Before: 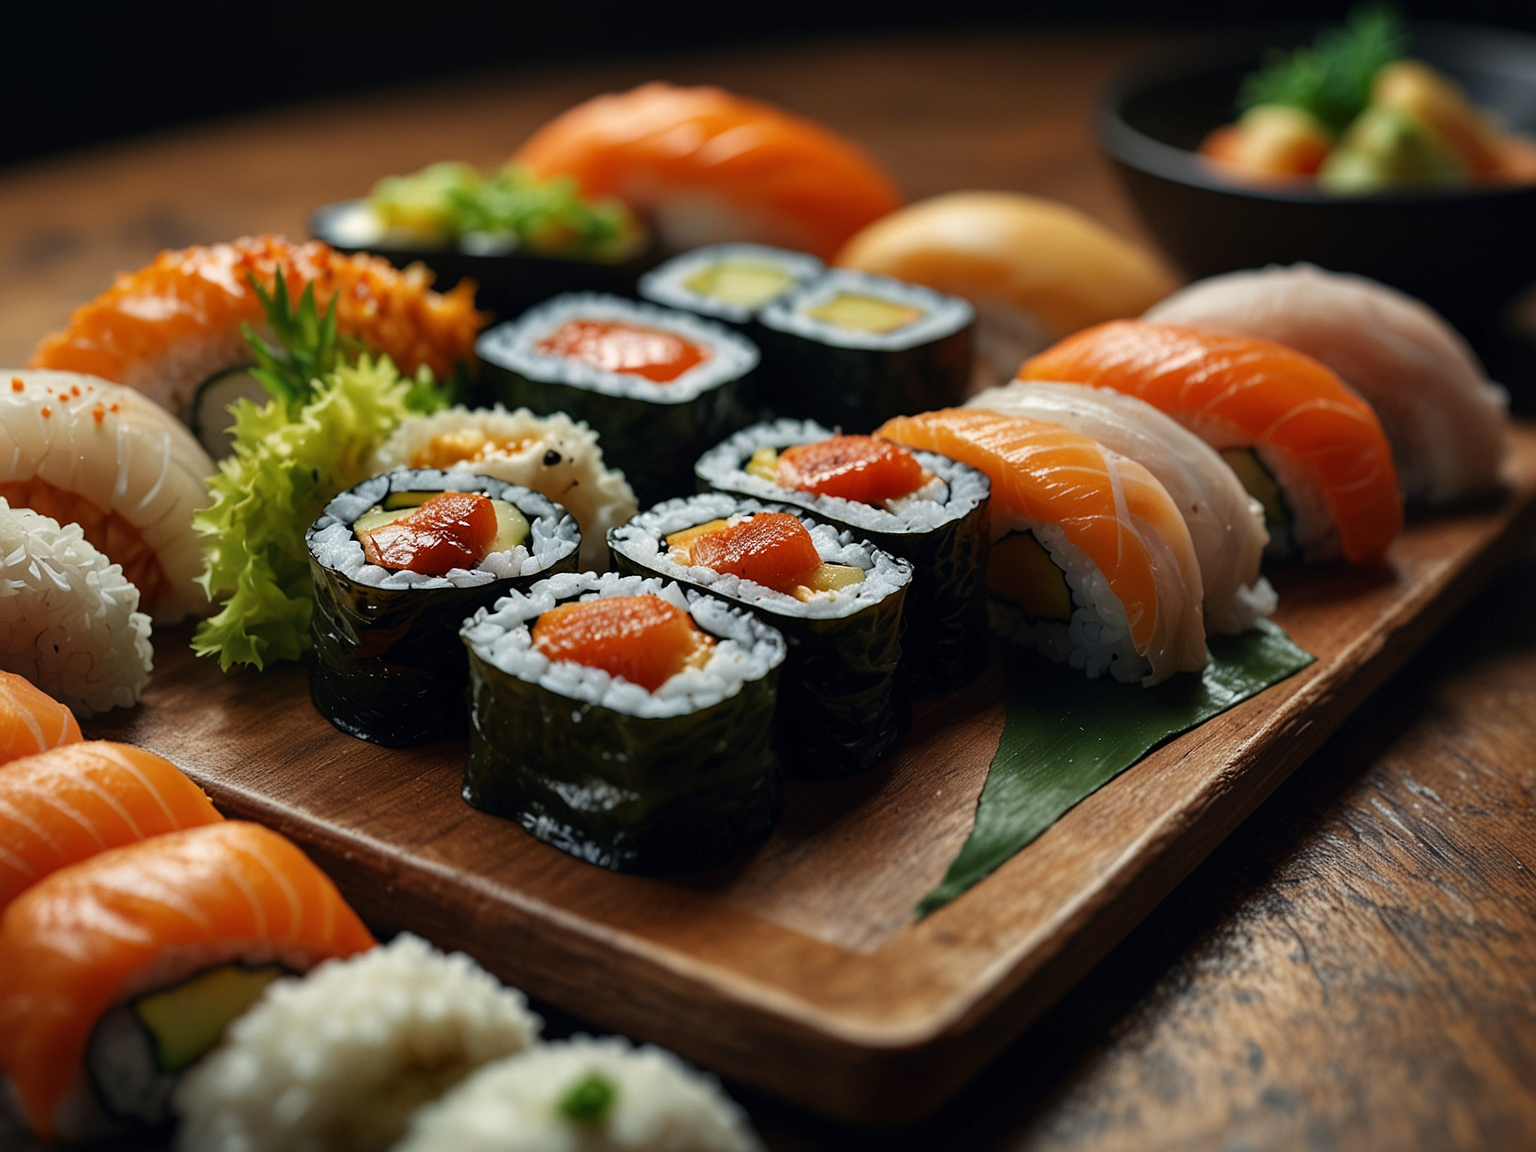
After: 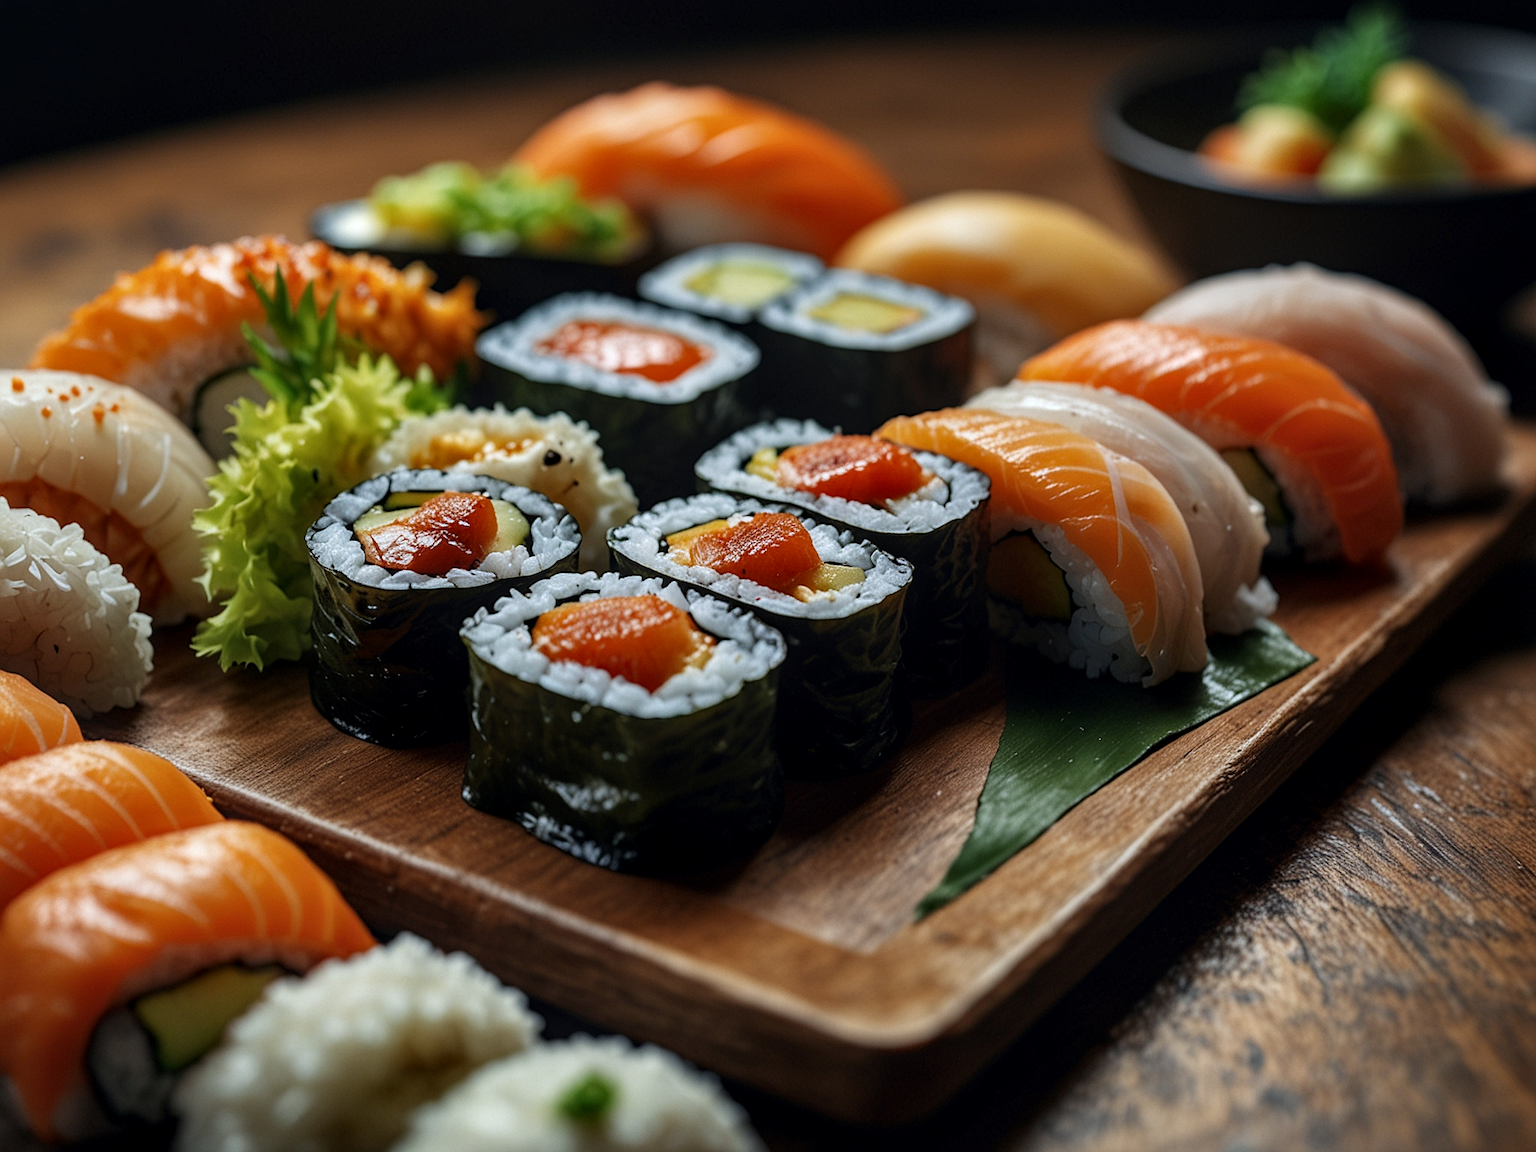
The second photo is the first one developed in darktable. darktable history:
white balance: red 0.967, blue 1.049
local contrast: on, module defaults
